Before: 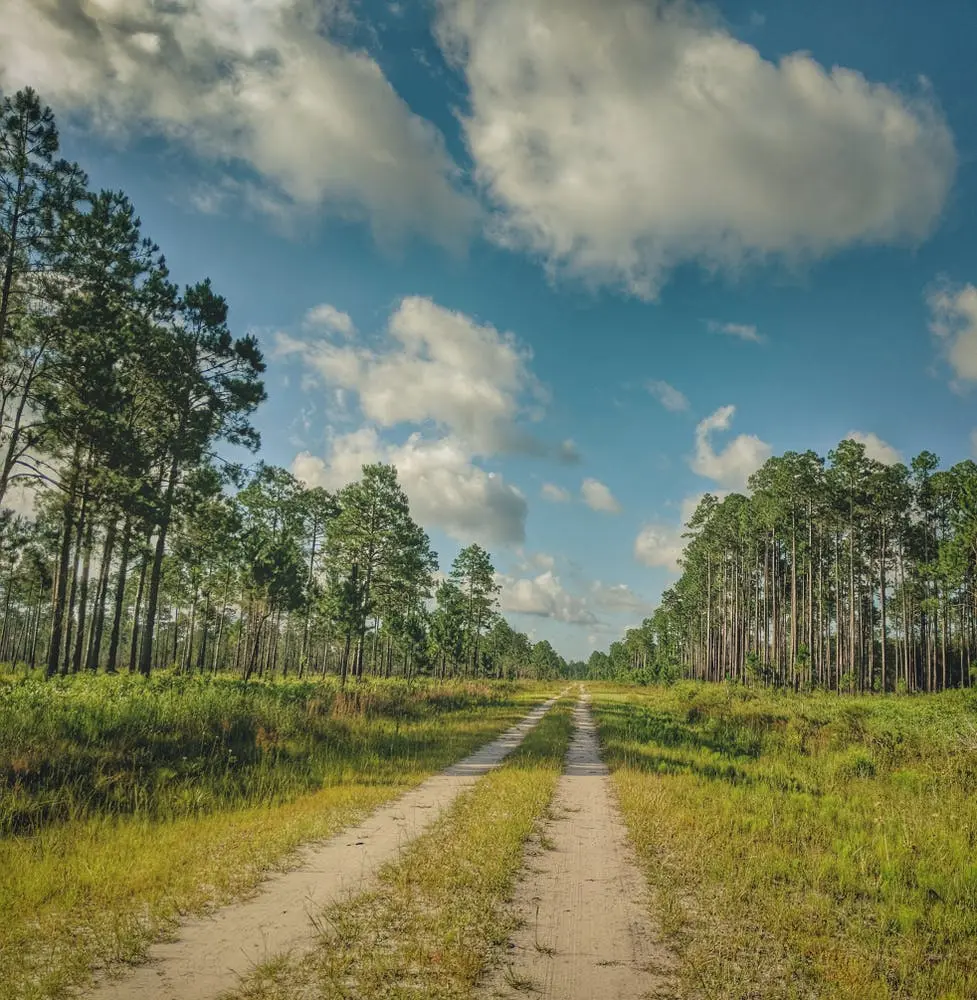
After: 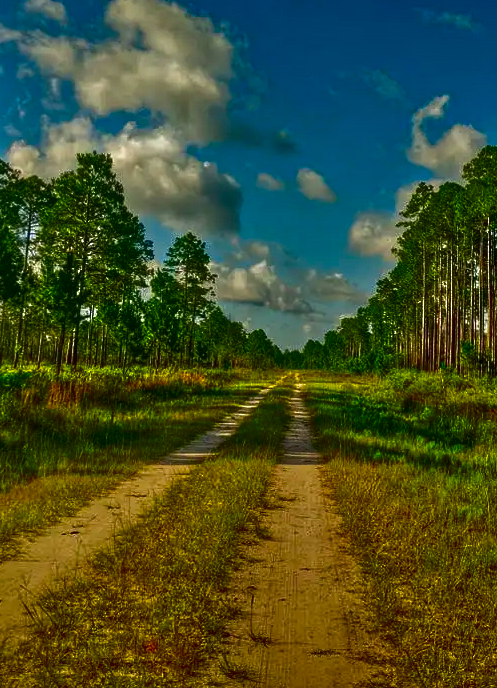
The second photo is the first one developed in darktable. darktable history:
tone equalizer: -7 EV 0.15 EV, -6 EV 0.6 EV, -5 EV 1.15 EV, -4 EV 1.33 EV, -3 EV 1.15 EV, -2 EV 0.6 EV, -1 EV 0.15 EV, mask exposure compensation -0.5 EV
contrast brightness saturation: brightness -1, saturation 1
crop and rotate: left 29.237%, top 31.152%, right 19.807%
exposure: exposure 0.2 EV, compensate highlight preservation false
